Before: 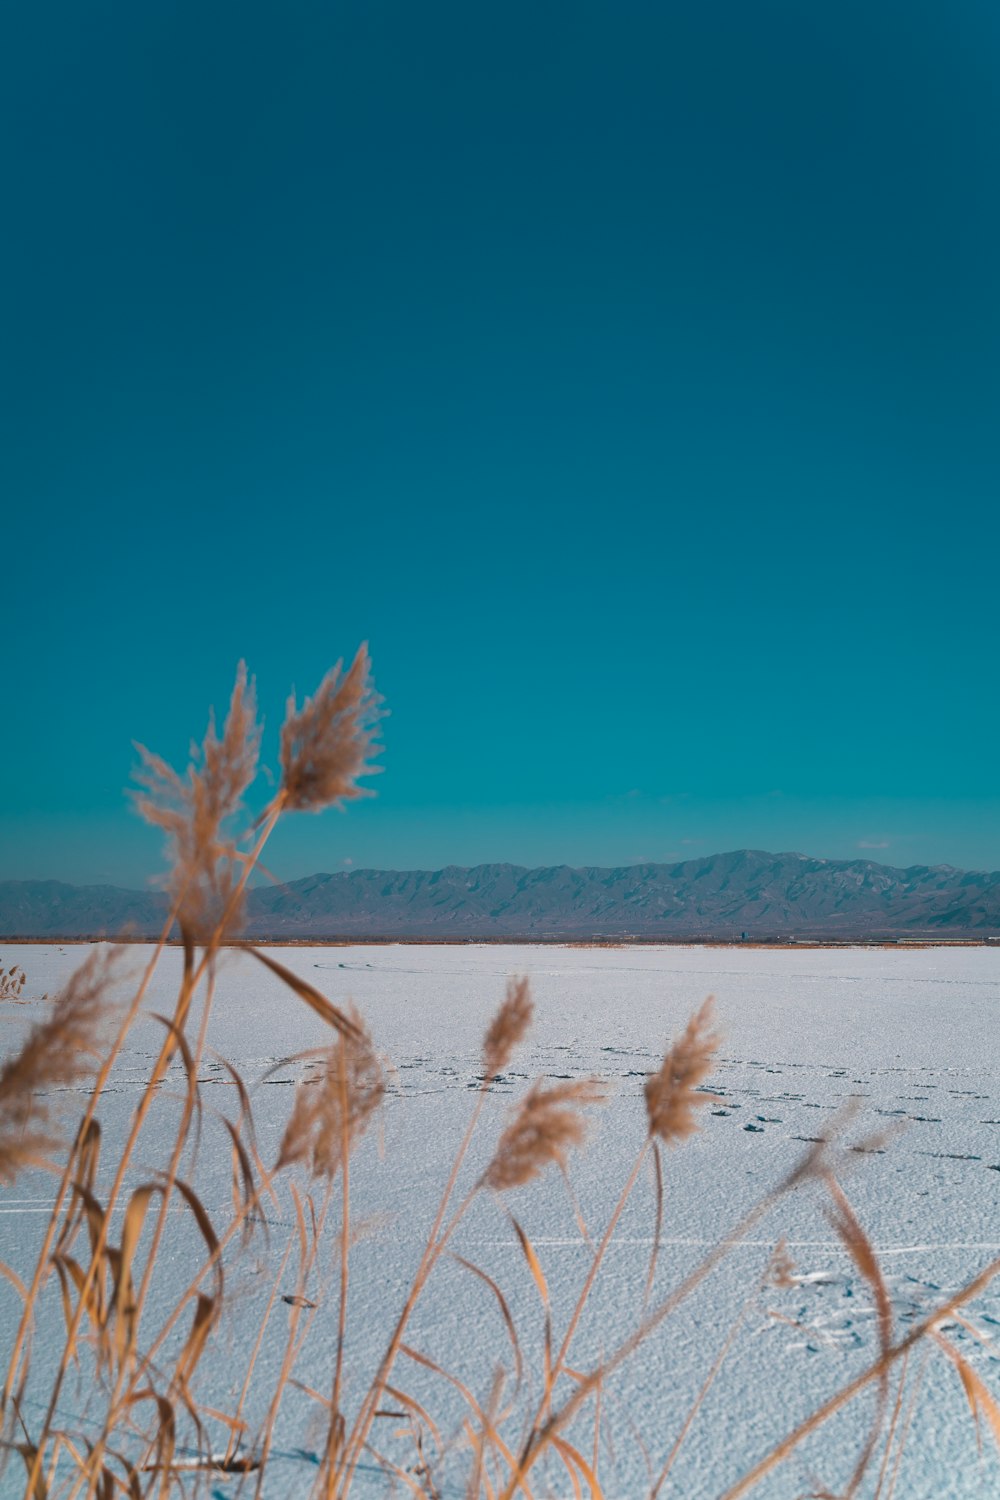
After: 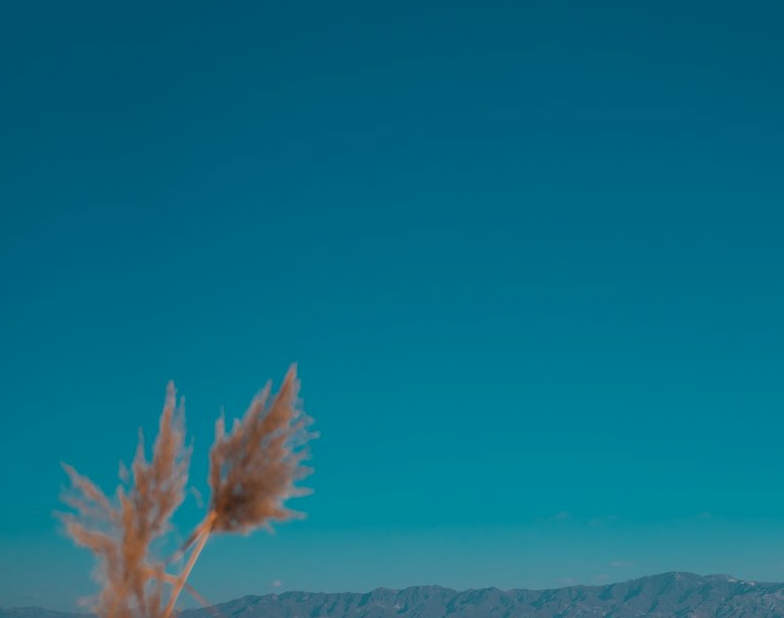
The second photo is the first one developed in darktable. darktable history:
crop: left 7.111%, top 18.587%, right 14.441%, bottom 40.174%
